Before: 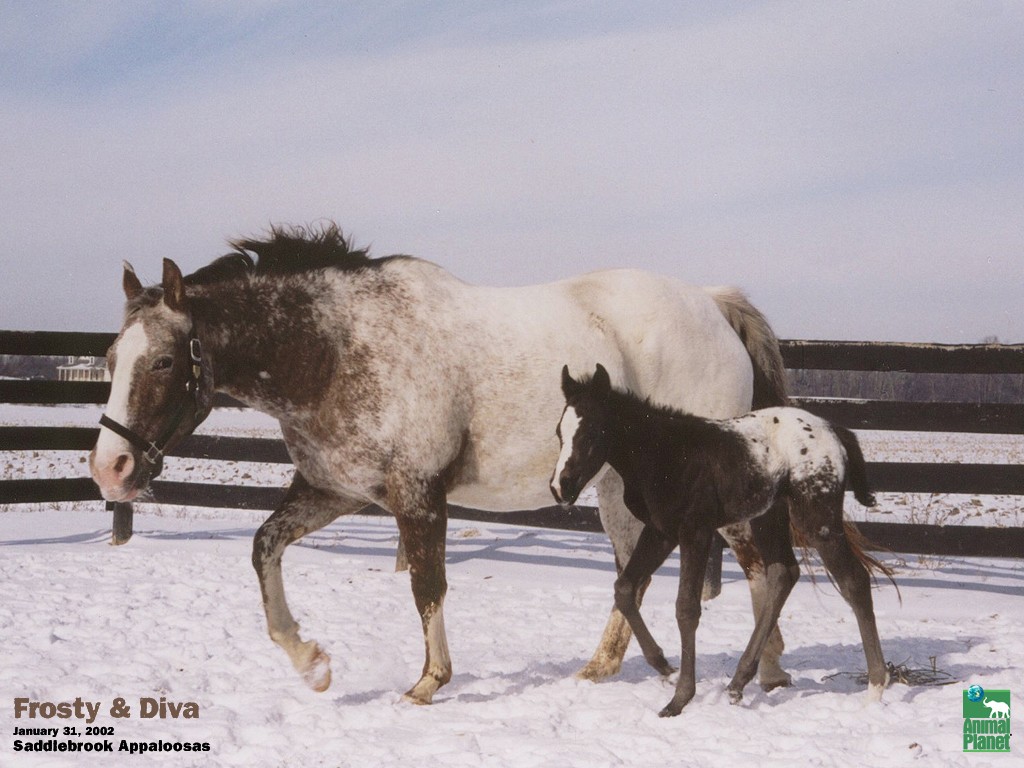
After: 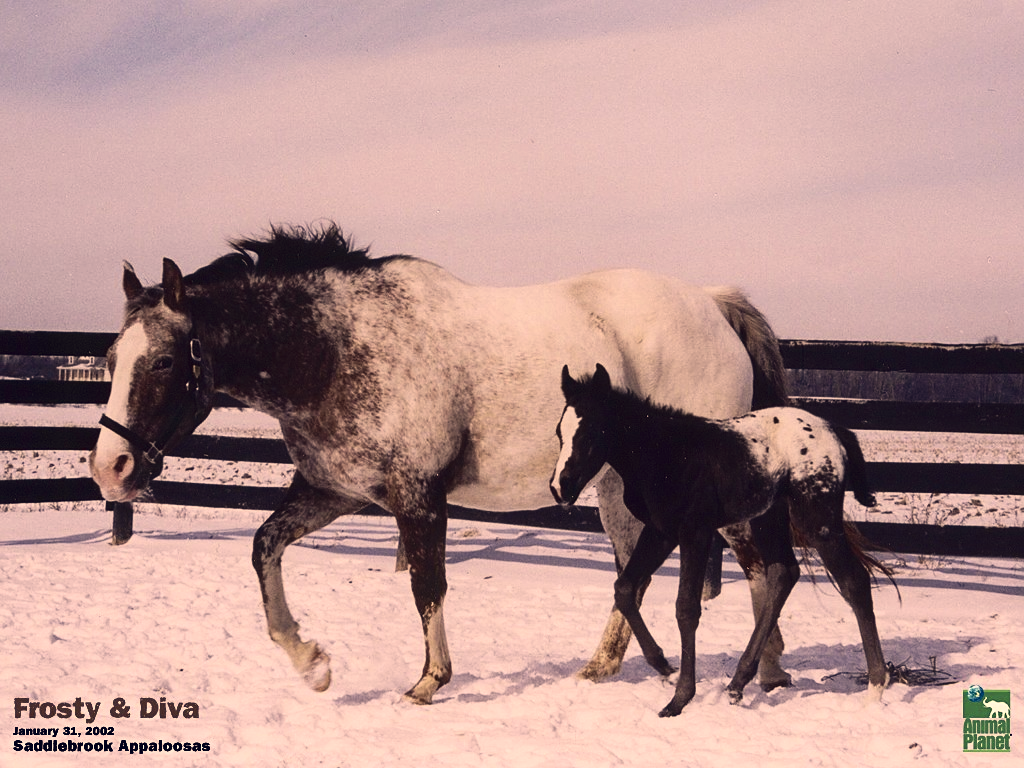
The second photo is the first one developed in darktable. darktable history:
sharpen: amount 0.21
contrast brightness saturation: contrast 0.218, brightness -0.188, saturation 0.234
color correction: highlights a* 19.78, highlights b* 26.98, shadows a* 3.29, shadows b* -16.84, saturation 0.725
